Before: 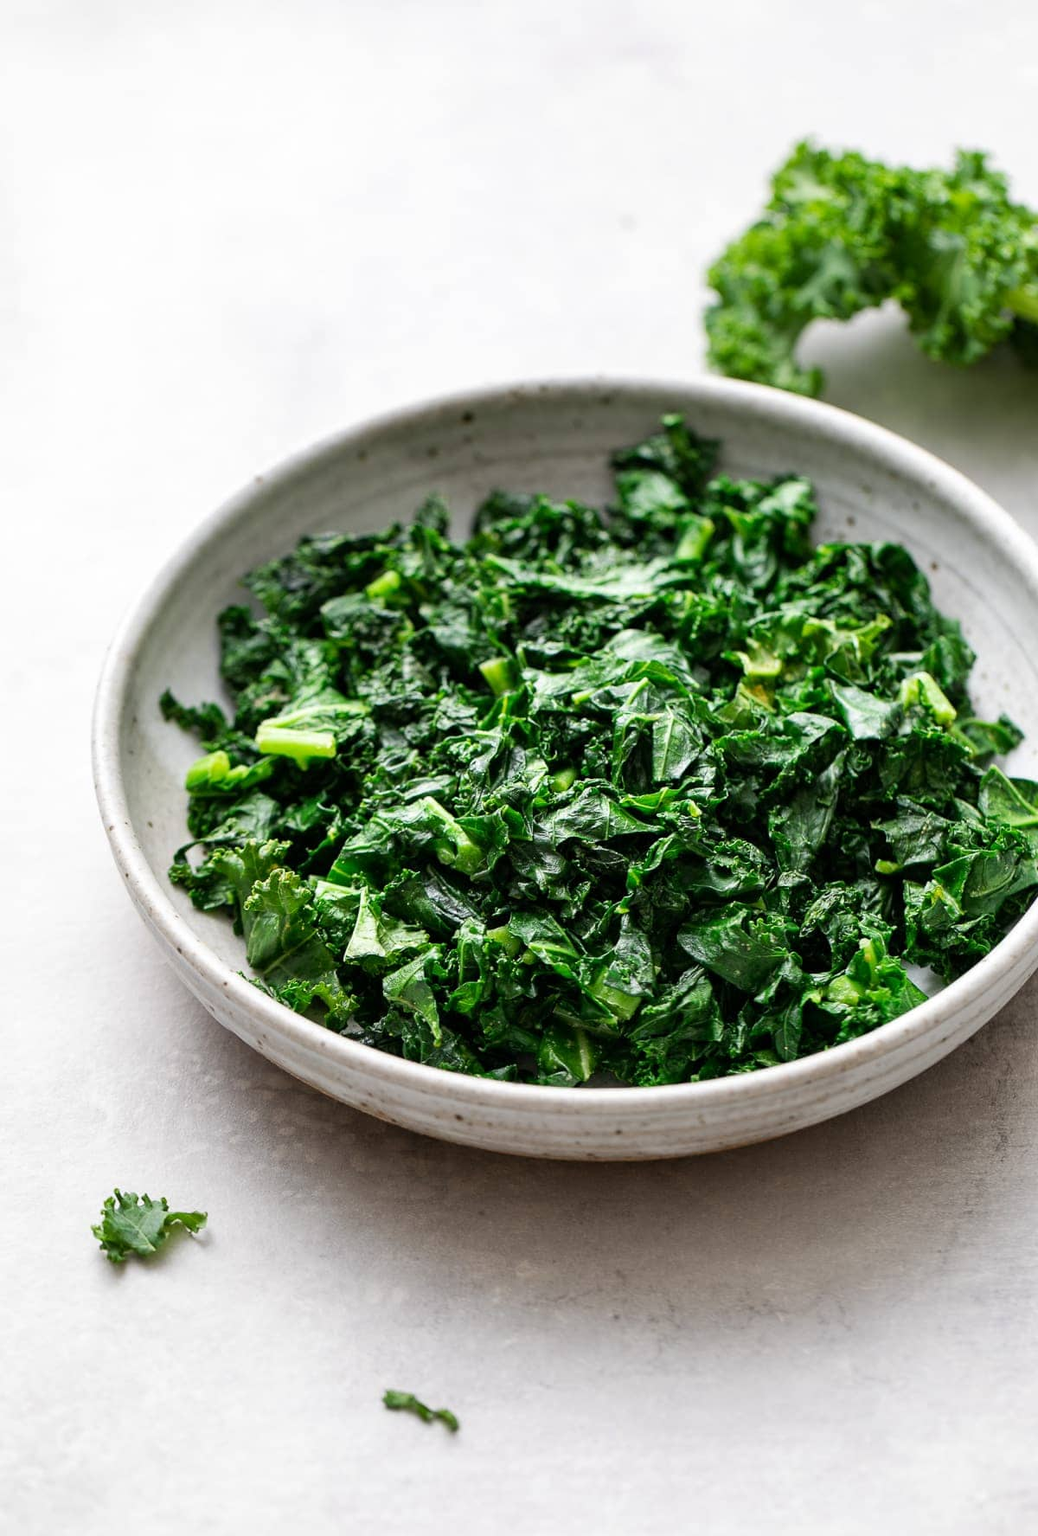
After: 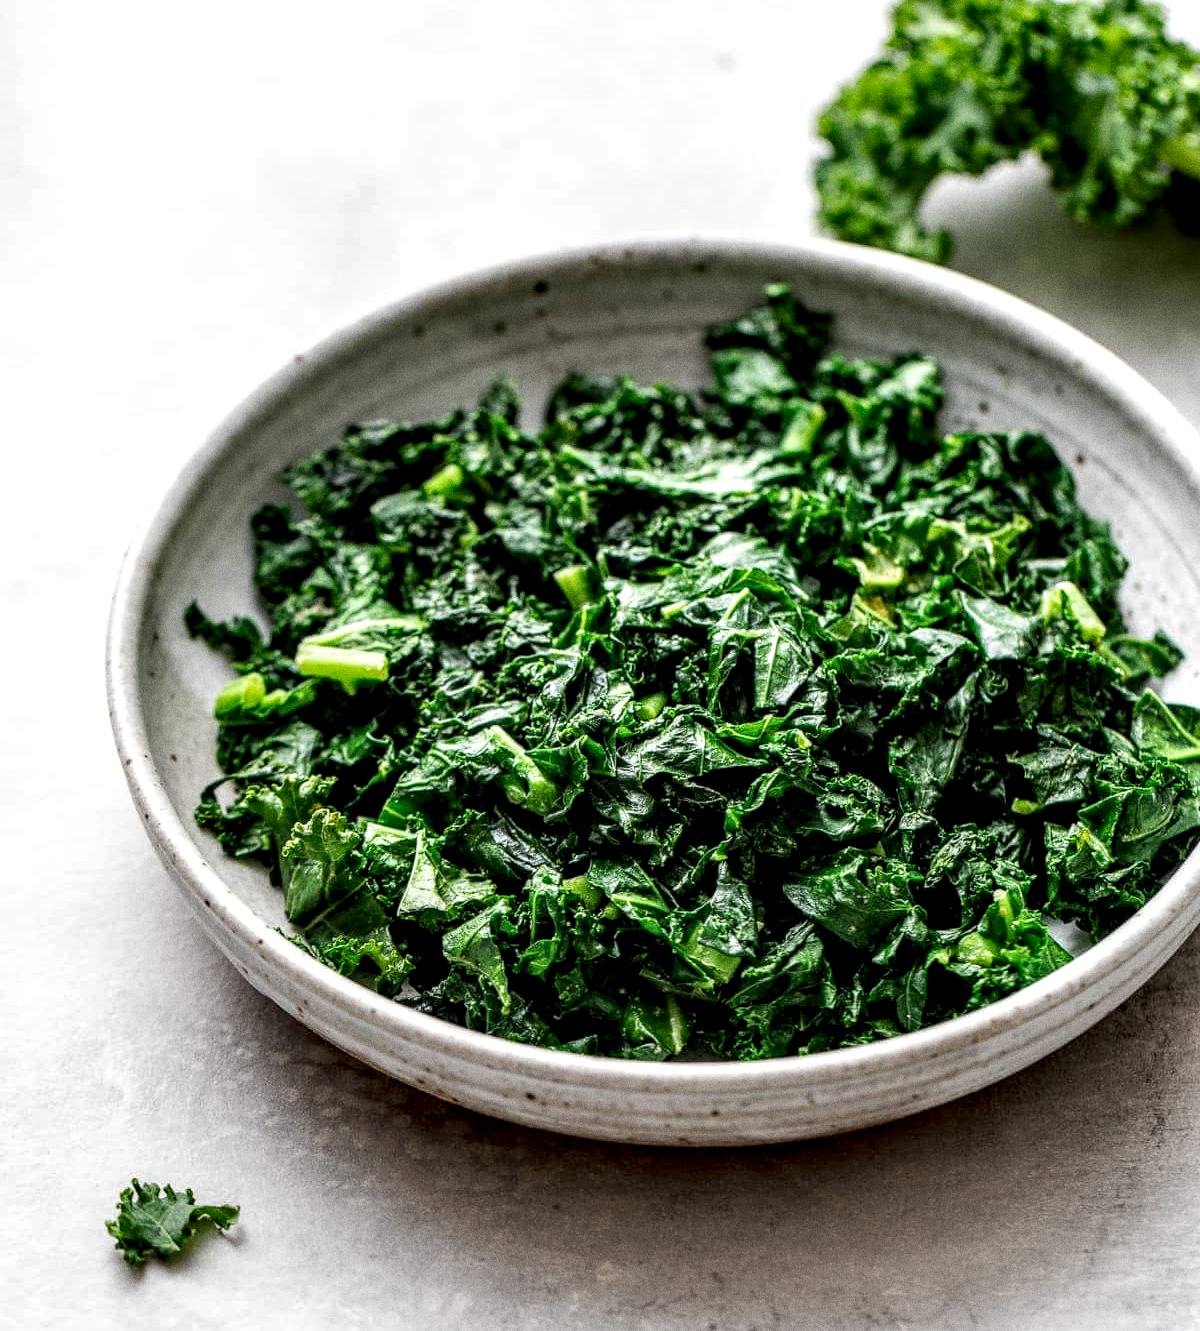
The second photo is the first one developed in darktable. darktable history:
crop: top 11.038%, bottom 13.962%
local contrast: highlights 19%, detail 186%
tone equalizer: on, module defaults
grain: on, module defaults
